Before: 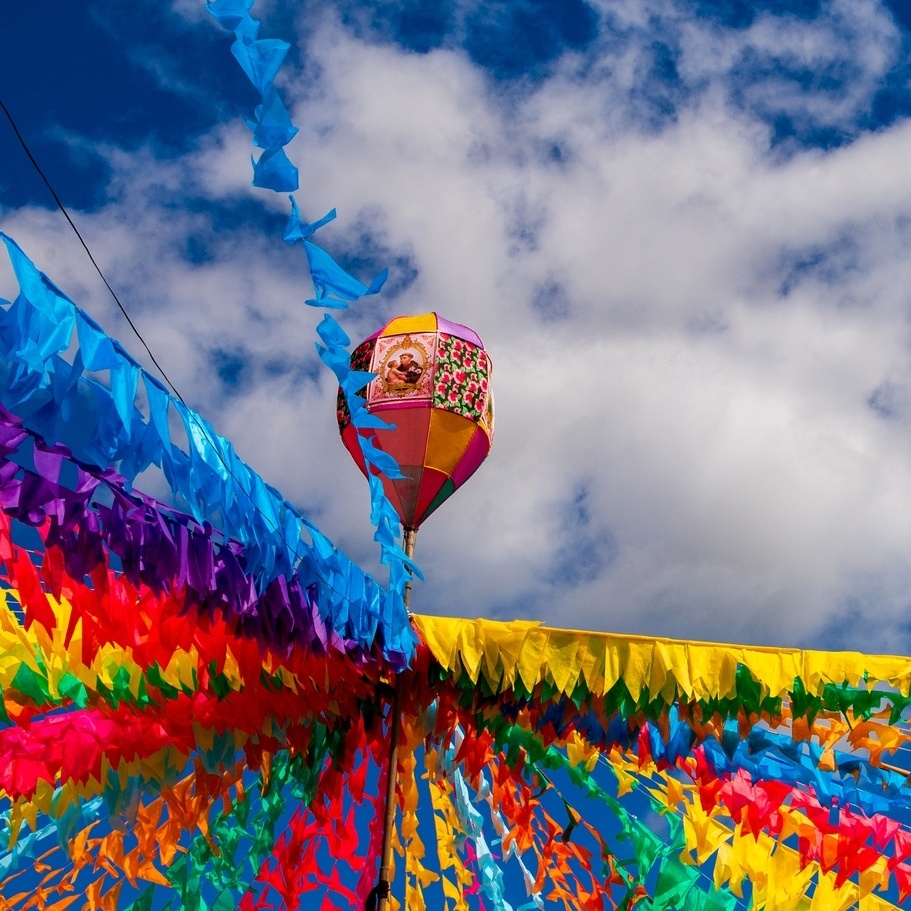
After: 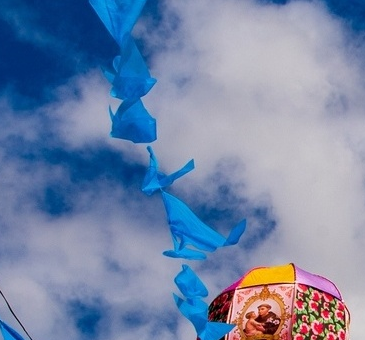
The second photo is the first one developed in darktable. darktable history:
crop: left 15.628%, top 5.434%, right 44.232%, bottom 57.166%
